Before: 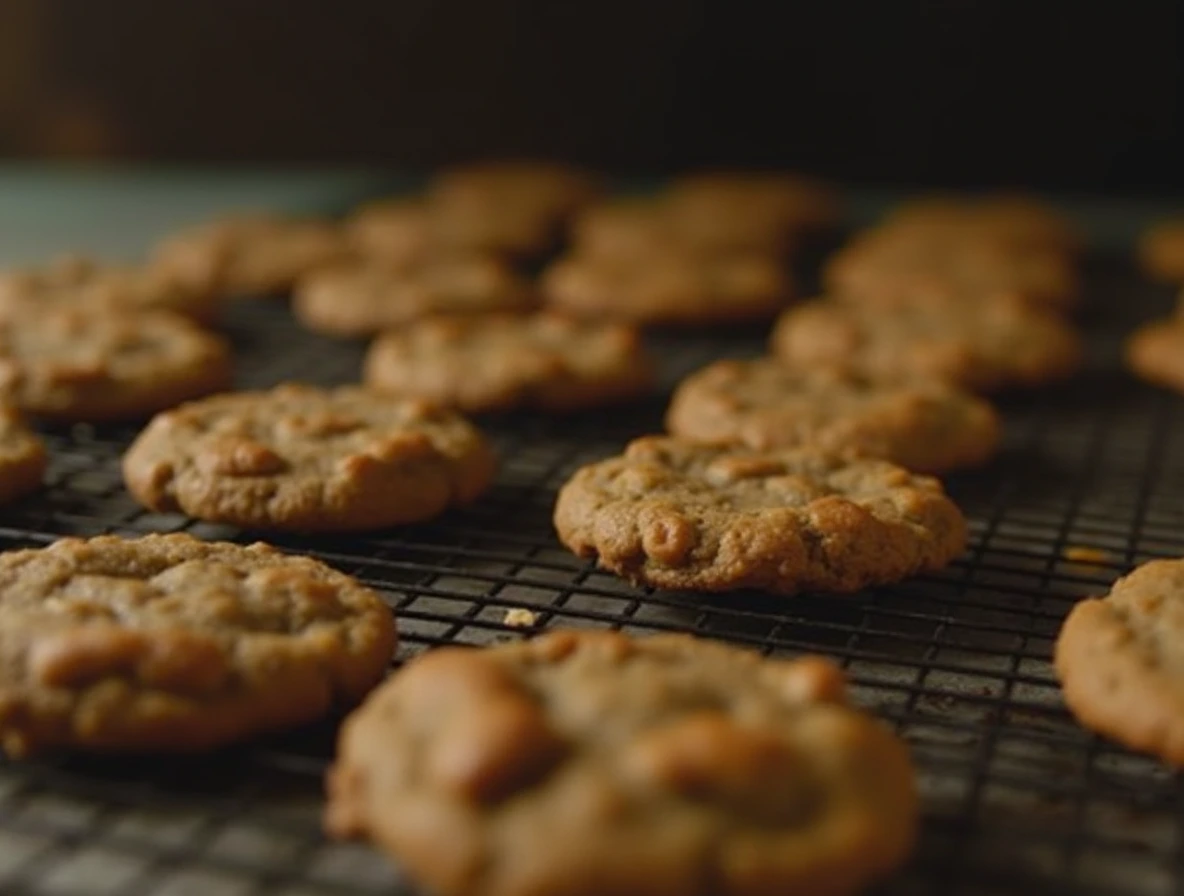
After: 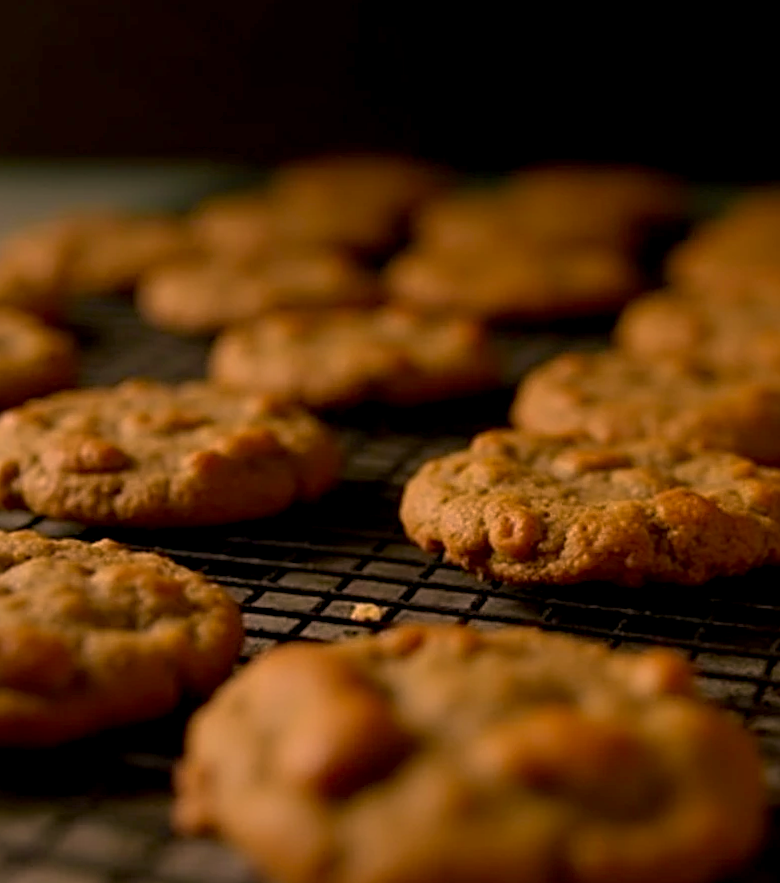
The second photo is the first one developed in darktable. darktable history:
exposure: black level correction 0.01, exposure 0.014 EV, compensate highlight preservation false
color correction: highlights a* 21.88, highlights b* 22.25
rotate and perspective: rotation -0.45°, automatic cropping original format, crop left 0.008, crop right 0.992, crop top 0.012, crop bottom 0.988
crop and rotate: left 12.673%, right 20.66%
sharpen: on, module defaults
